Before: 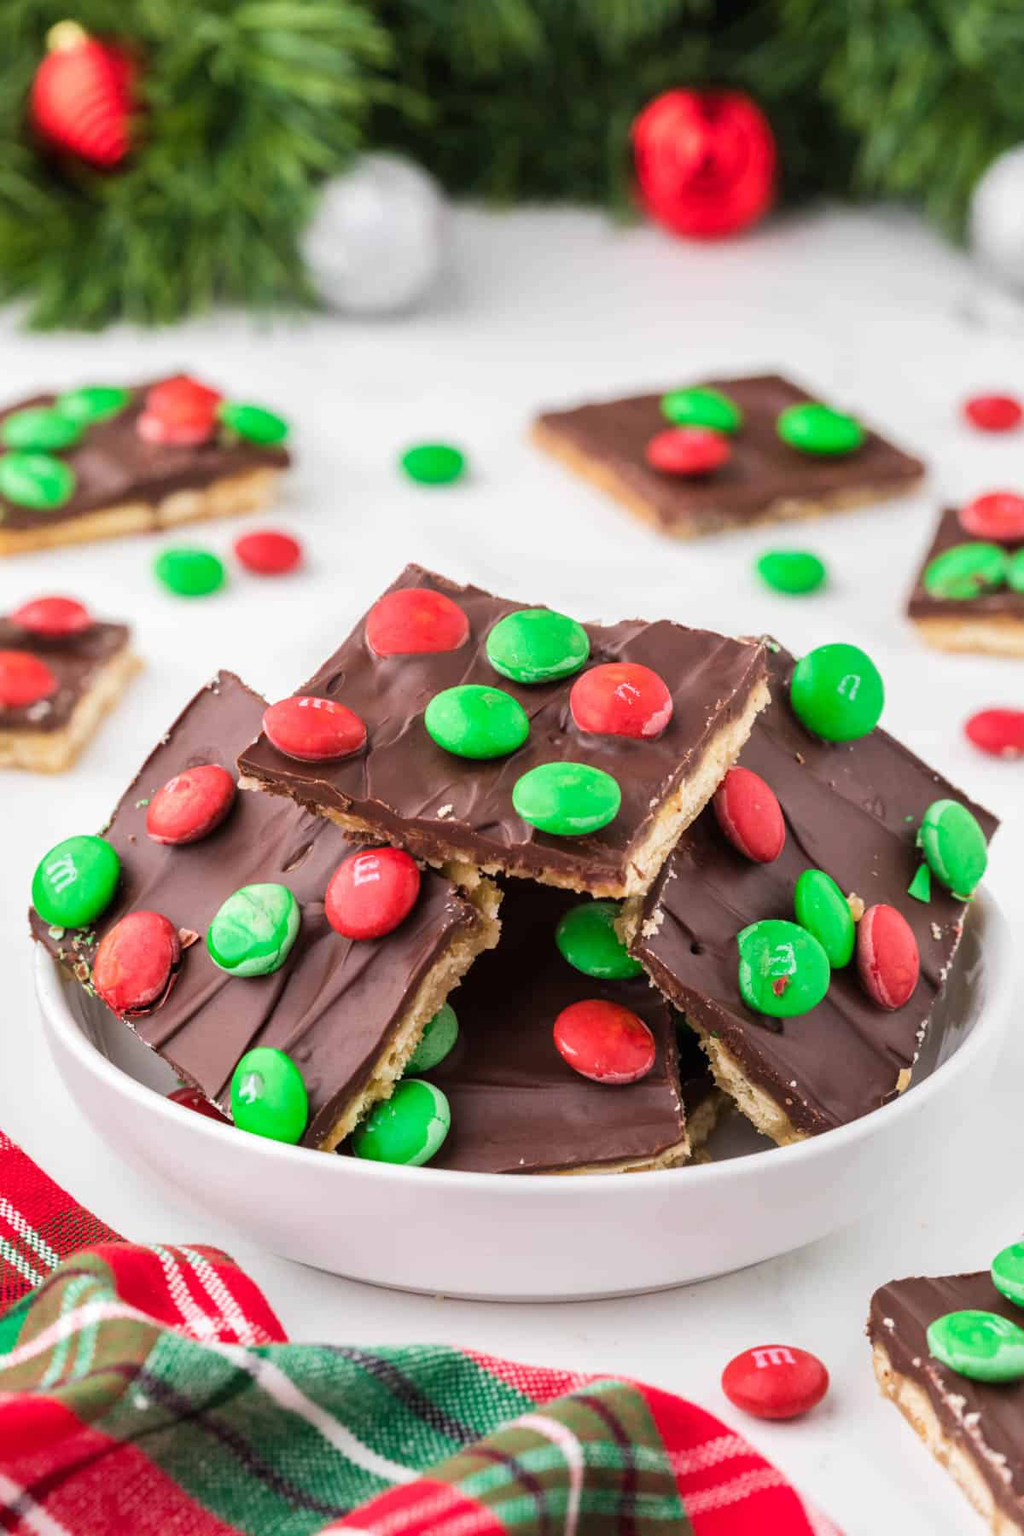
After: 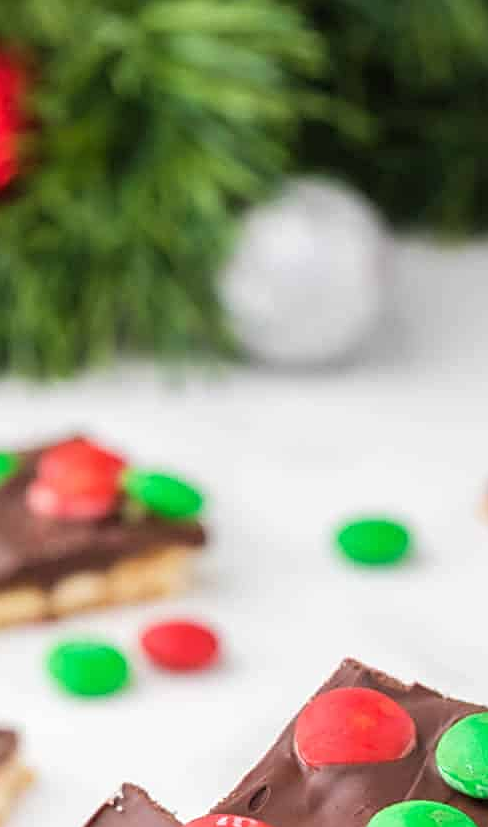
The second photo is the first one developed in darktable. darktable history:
sharpen: on, module defaults
crop and rotate: left 11.221%, top 0.111%, right 48.094%, bottom 53.895%
